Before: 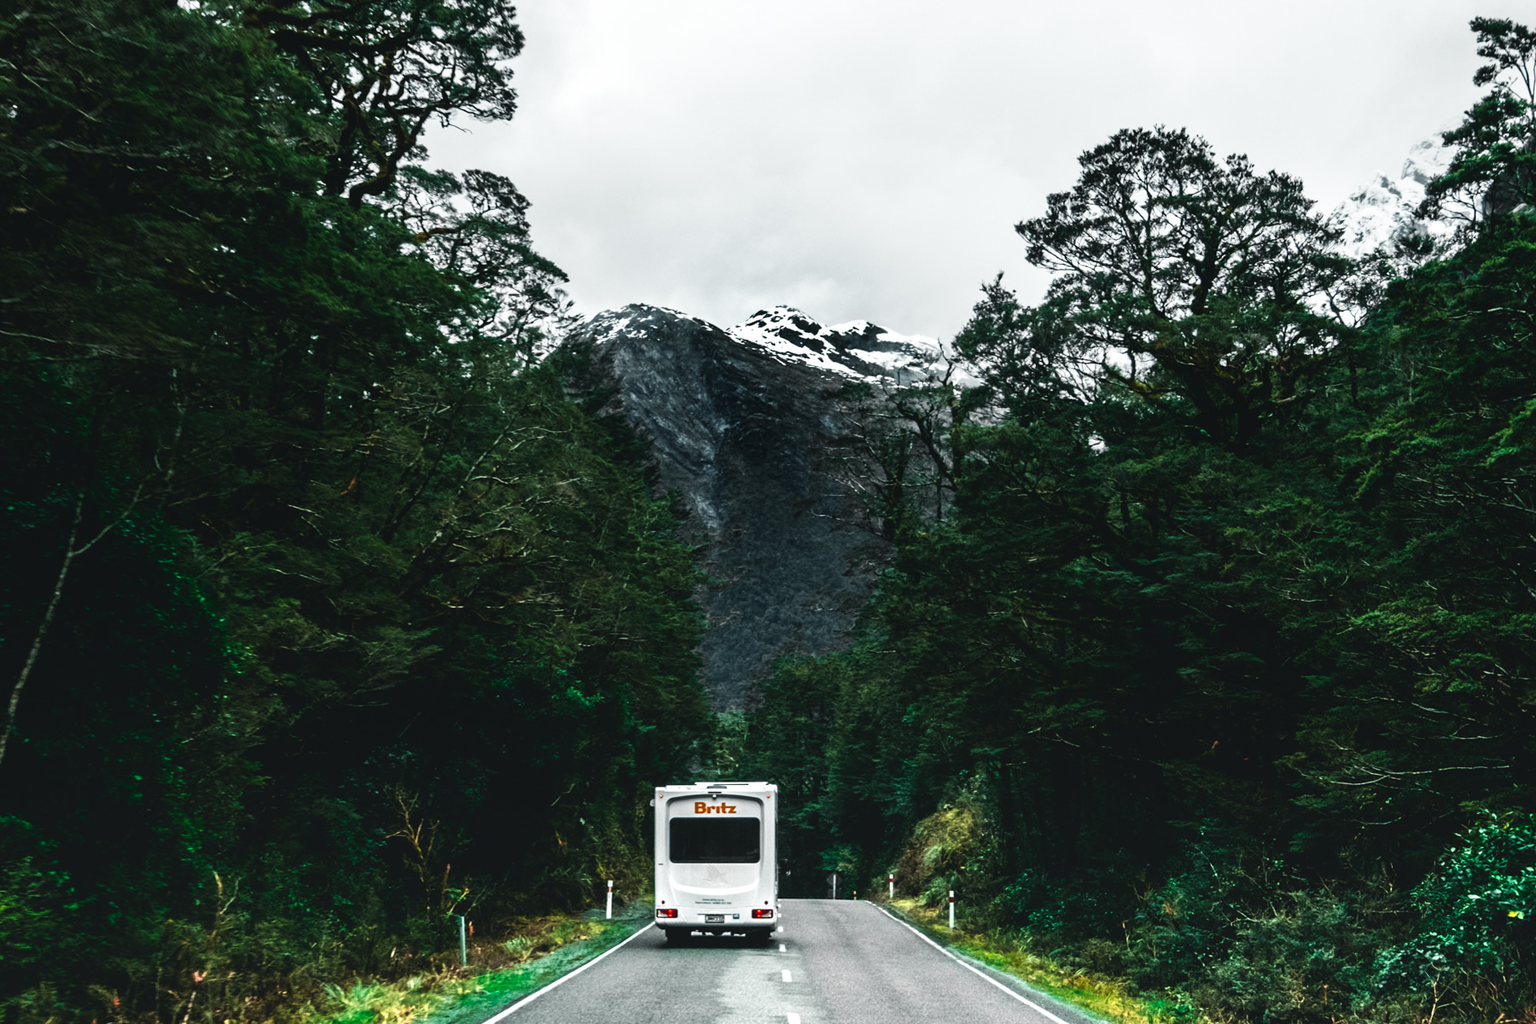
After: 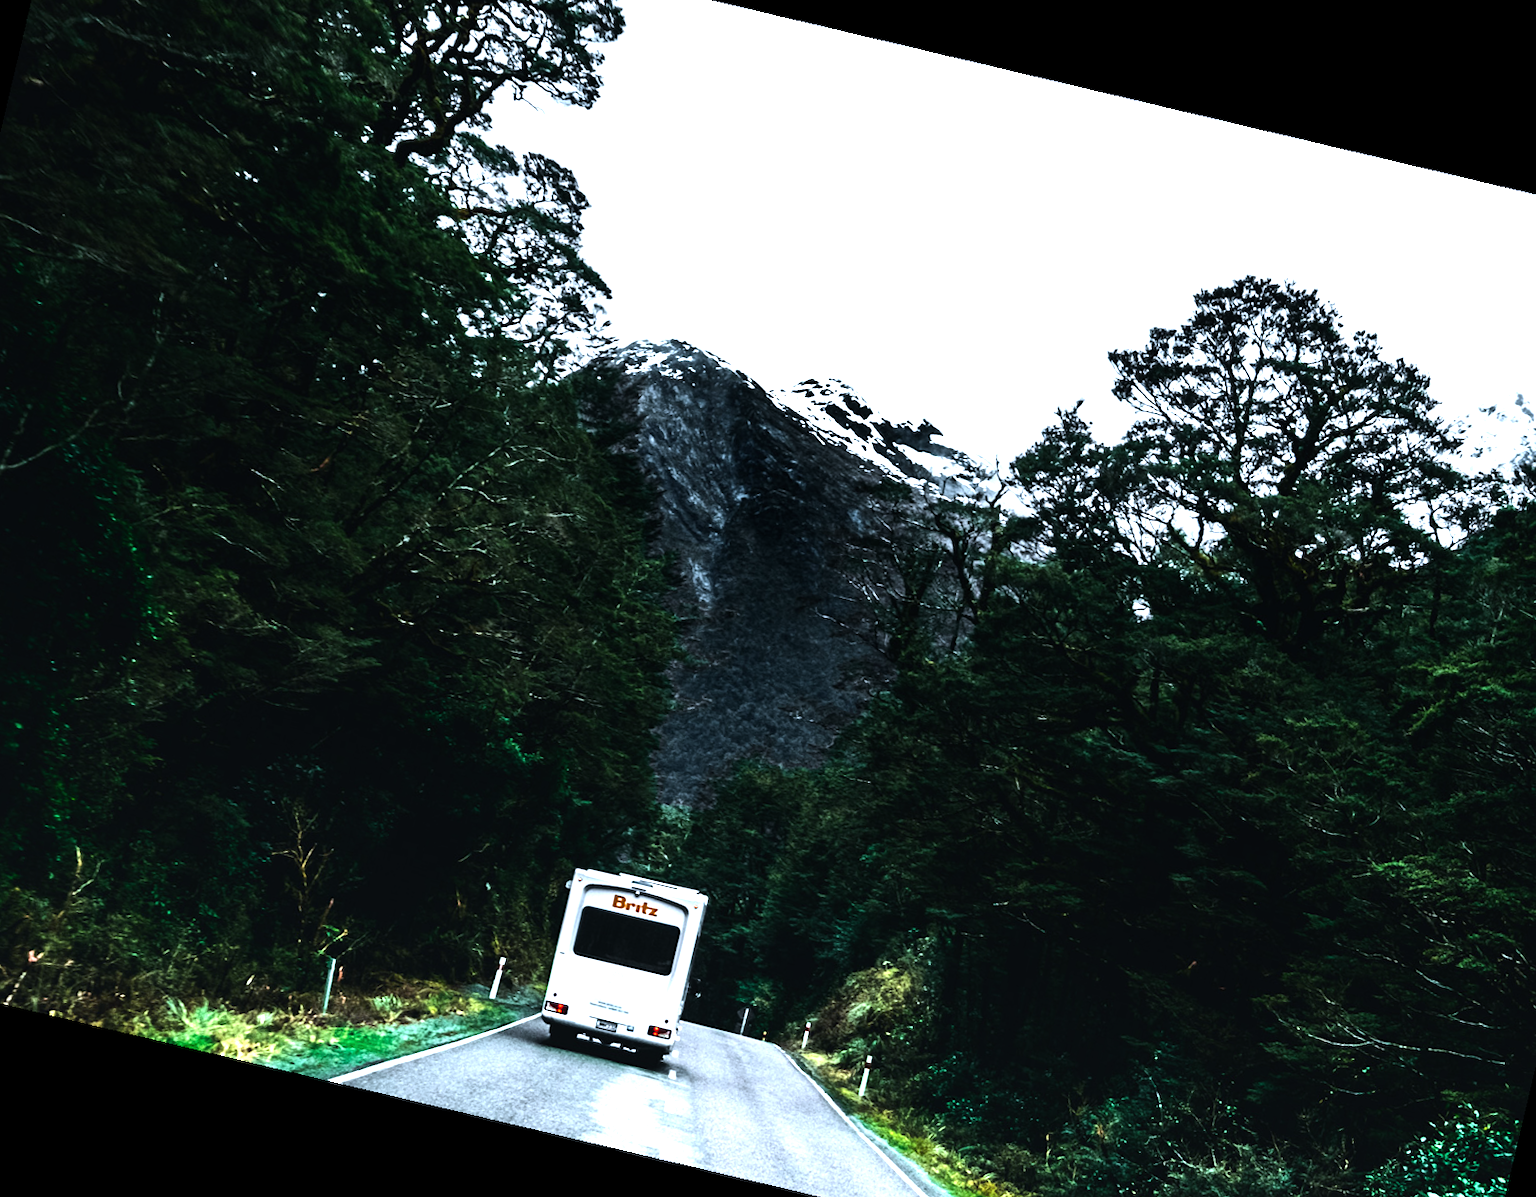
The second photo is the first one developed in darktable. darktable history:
white balance: red 0.926, green 1.003, blue 1.133
crop and rotate: left 10.071%, top 10.071%, right 10.02%, bottom 10.02%
local contrast: mode bilateral grid, contrast 100, coarseness 100, detail 108%, midtone range 0.2
tone equalizer: -8 EV -1.08 EV, -7 EV -1.01 EV, -6 EV -0.867 EV, -5 EV -0.578 EV, -3 EV 0.578 EV, -2 EV 0.867 EV, -1 EV 1.01 EV, +0 EV 1.08 EV, edges refinement/feathering 500, mask exposure compensation -1.57 EV, preserve details no
rotate and perspective: rotation 13.27°, automatic cropping off
